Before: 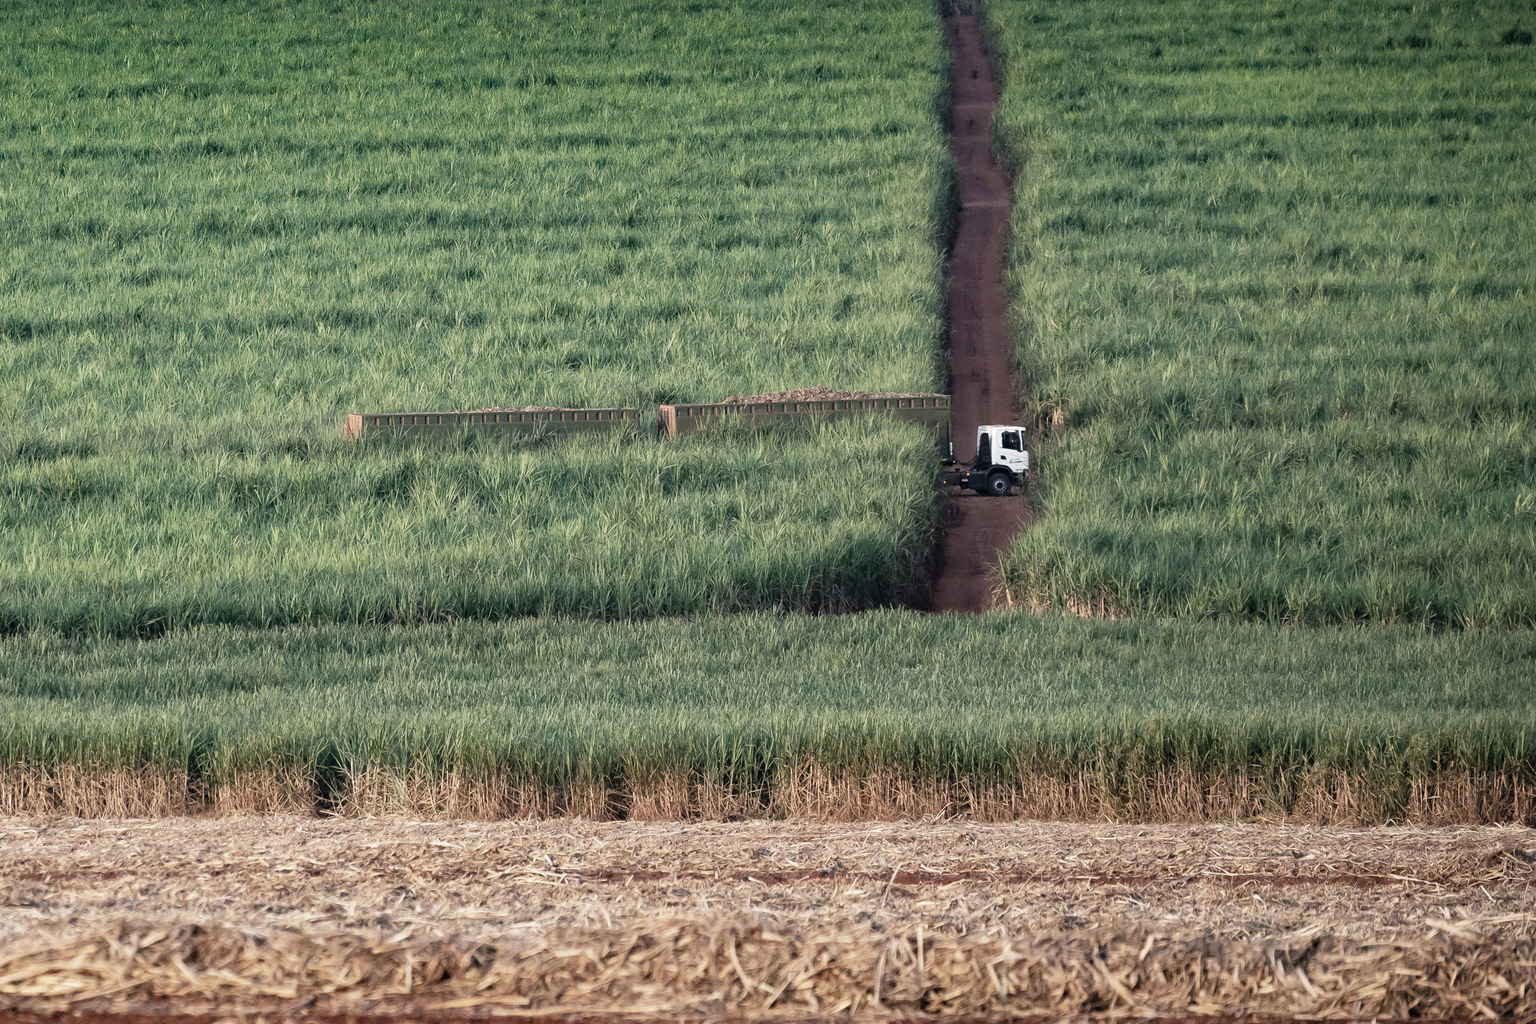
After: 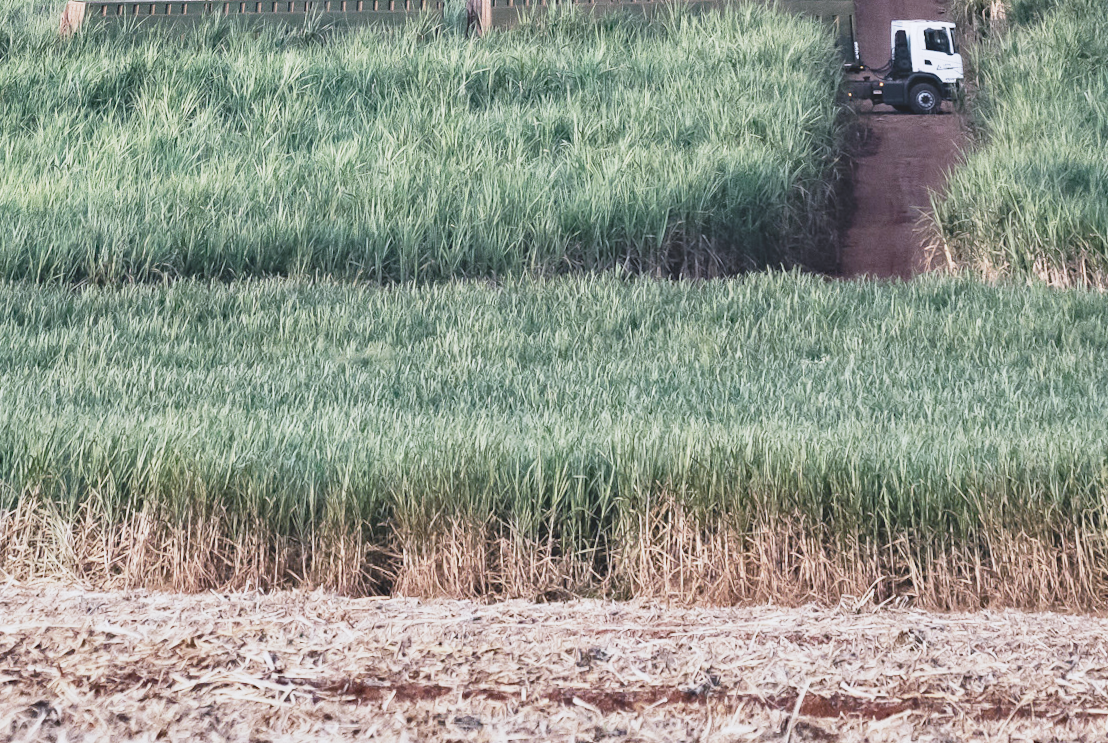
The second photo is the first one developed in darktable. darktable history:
white balance: red 0.967, blue 1.119, emerald 0.756
haze removal: compatibility mode true, adaptive false
exposure: exposure 0.128 EV, compensate highlight preservation false
crop: left 13.312%, top 31.28%, right 24.627%, bottom 15.582%
color balance: lift [1.007, 1, 1, 1], gamma [1.097, 1, 1, 1]
rotate and perspective: rotation 0.72°, lens shift (vertical) -0.352, lens shift (horizontal) -0.051, crop left 0.152, crop right 0.859, crop top 0.019, crop bottom 0.964
shadows and highlights: shadows 5, soften with gaussian
base curve: curves: ch0 [(0, 0) (0.088, 0.125) (0.176, 0.251) (0.354, 0.501) (0.613, 0.749) (1, 0.877)], preserve colors none
